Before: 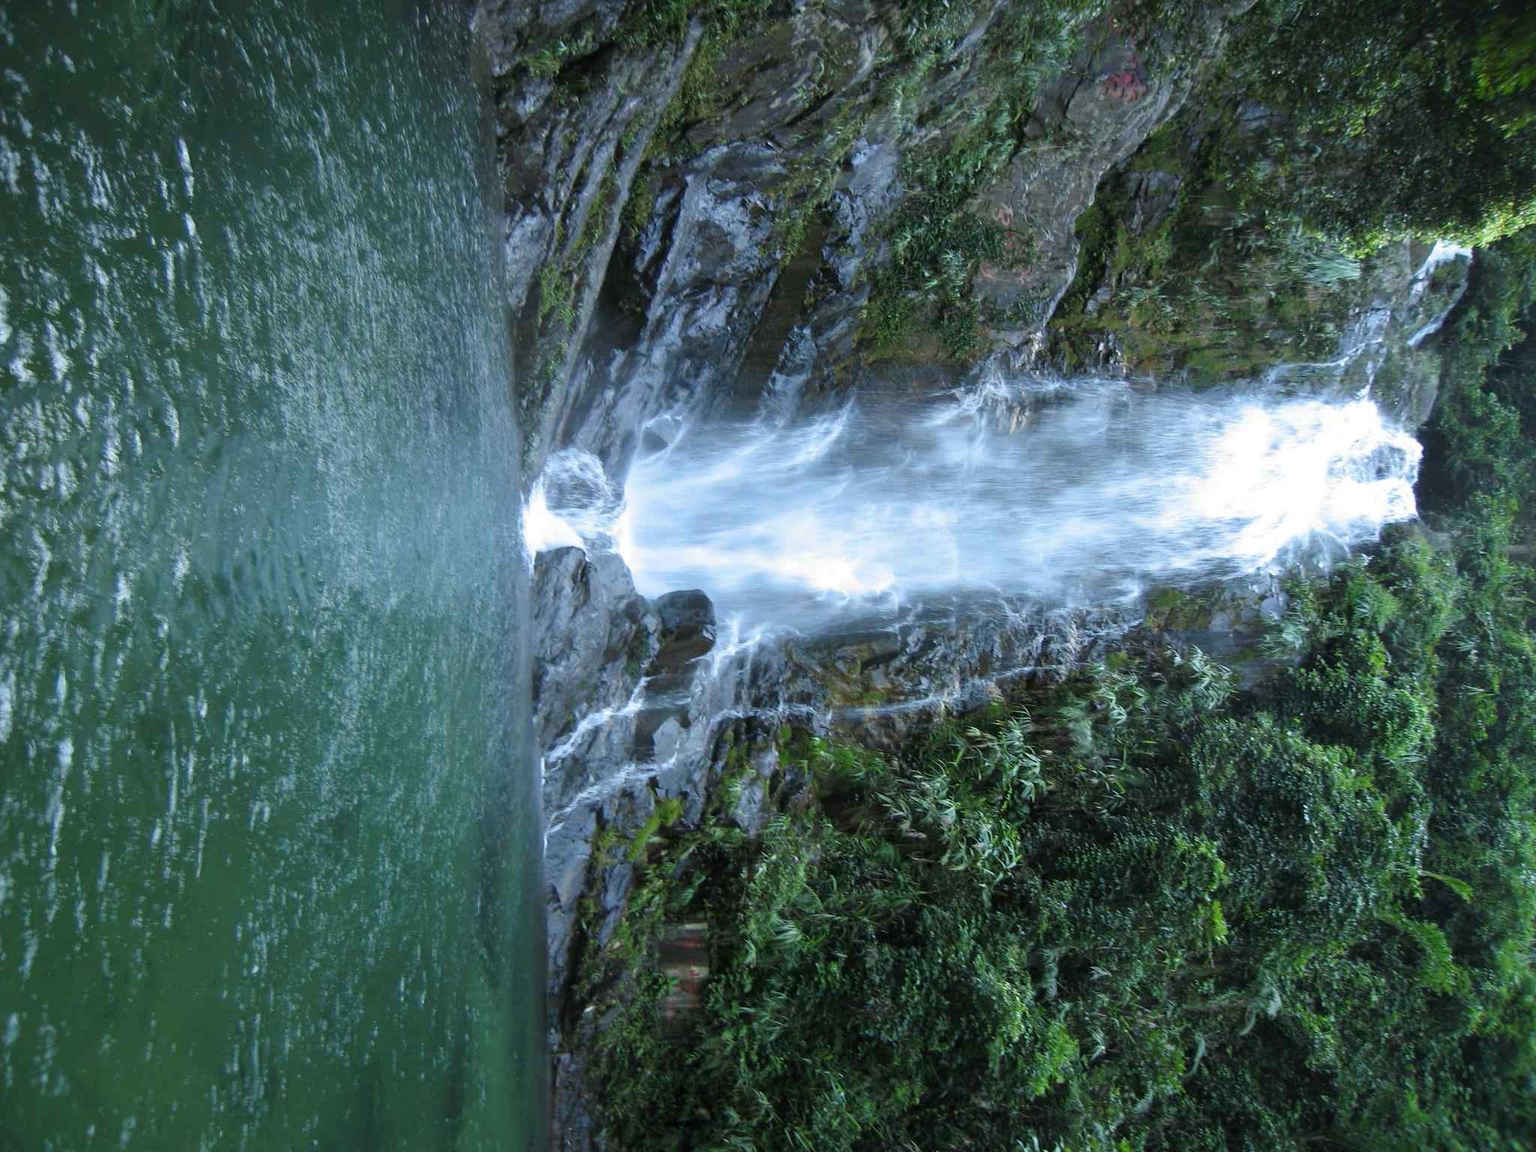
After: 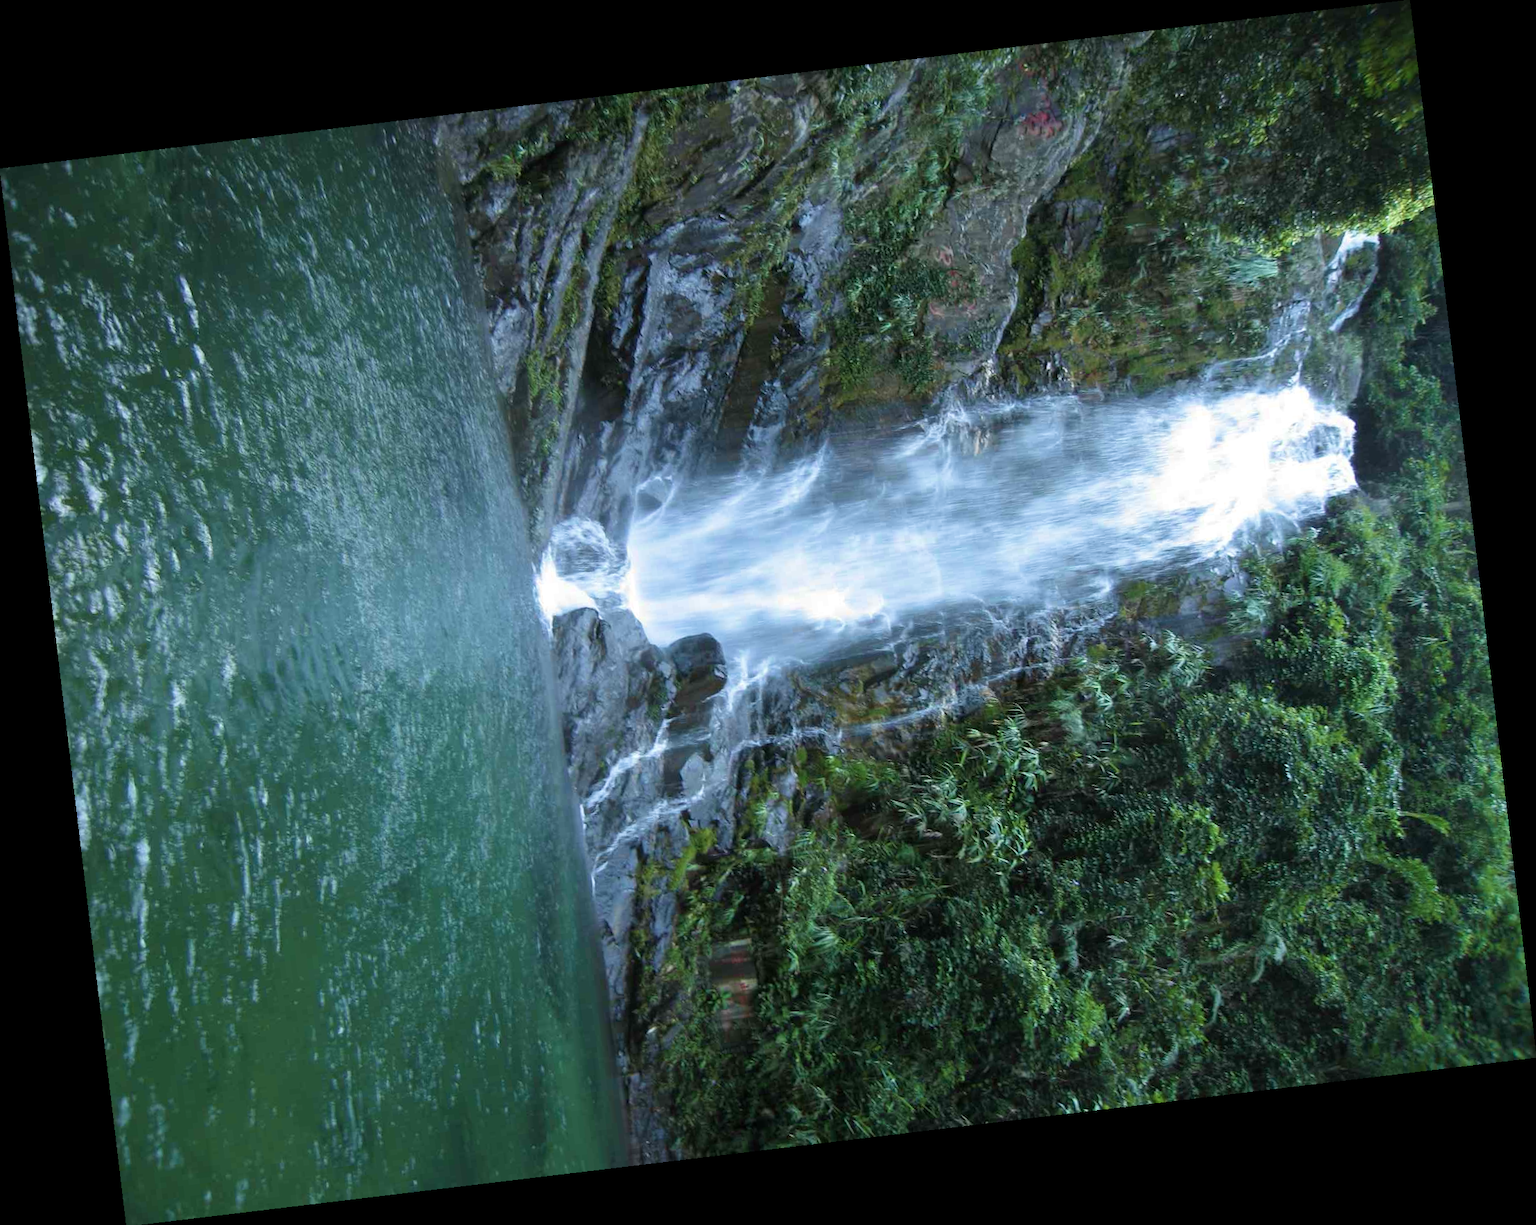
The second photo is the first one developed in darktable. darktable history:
velvia: on, module defaults
contrast brightness saturation: saturation -0.1
rotate and perspective: rotation -6.83°, automatic cropping off
